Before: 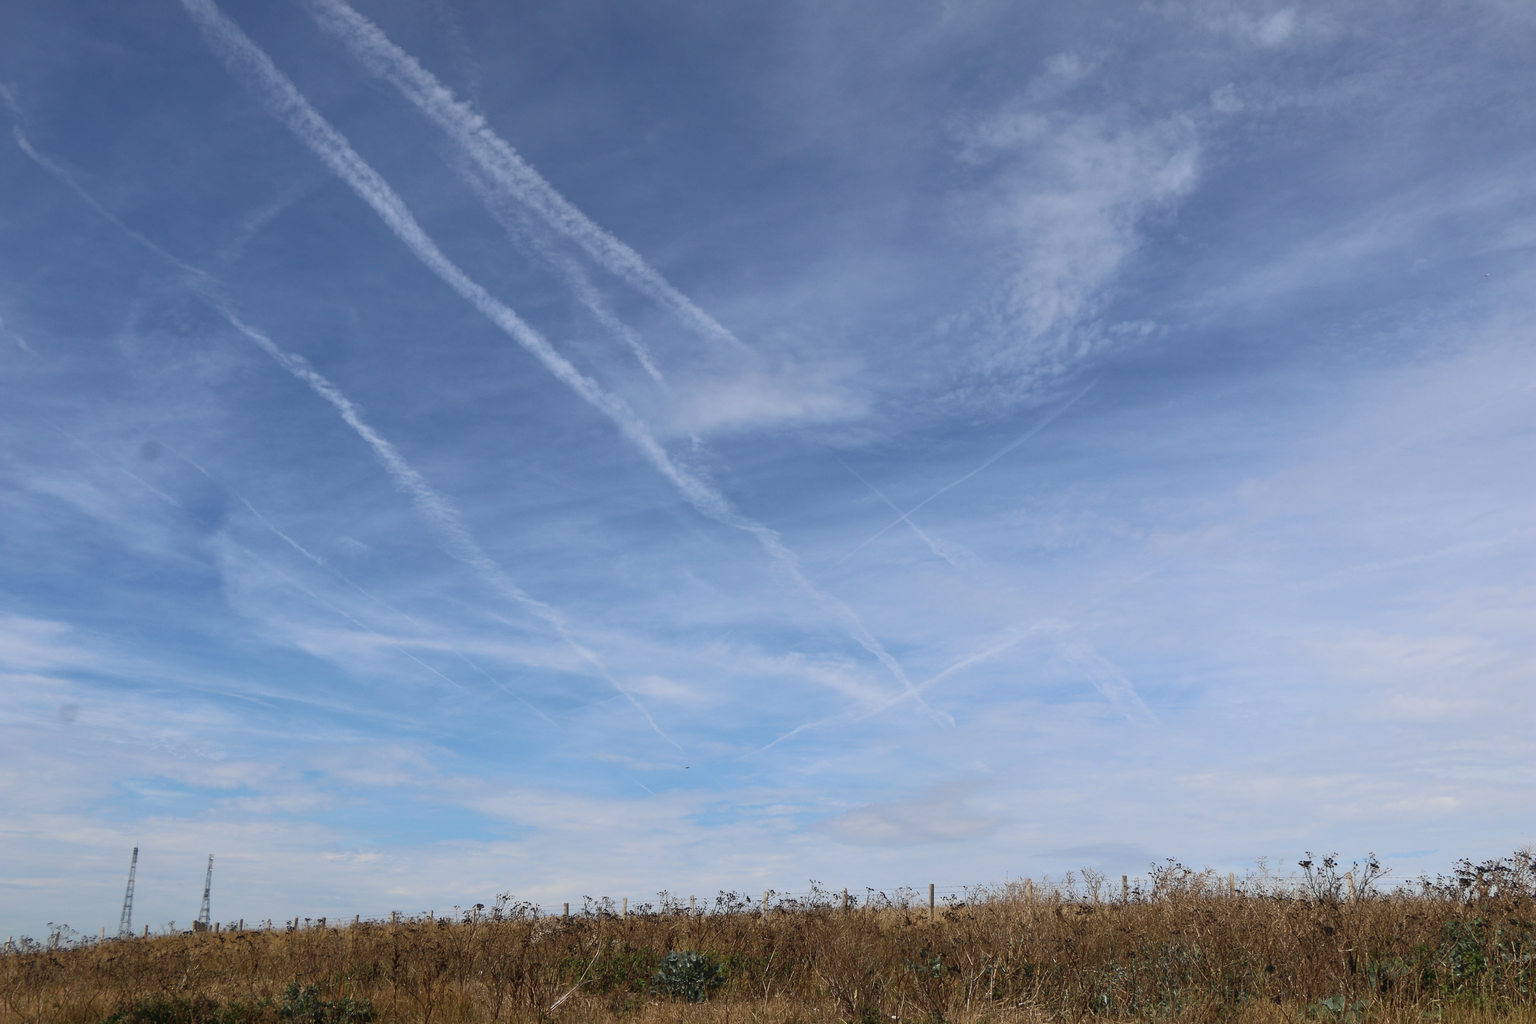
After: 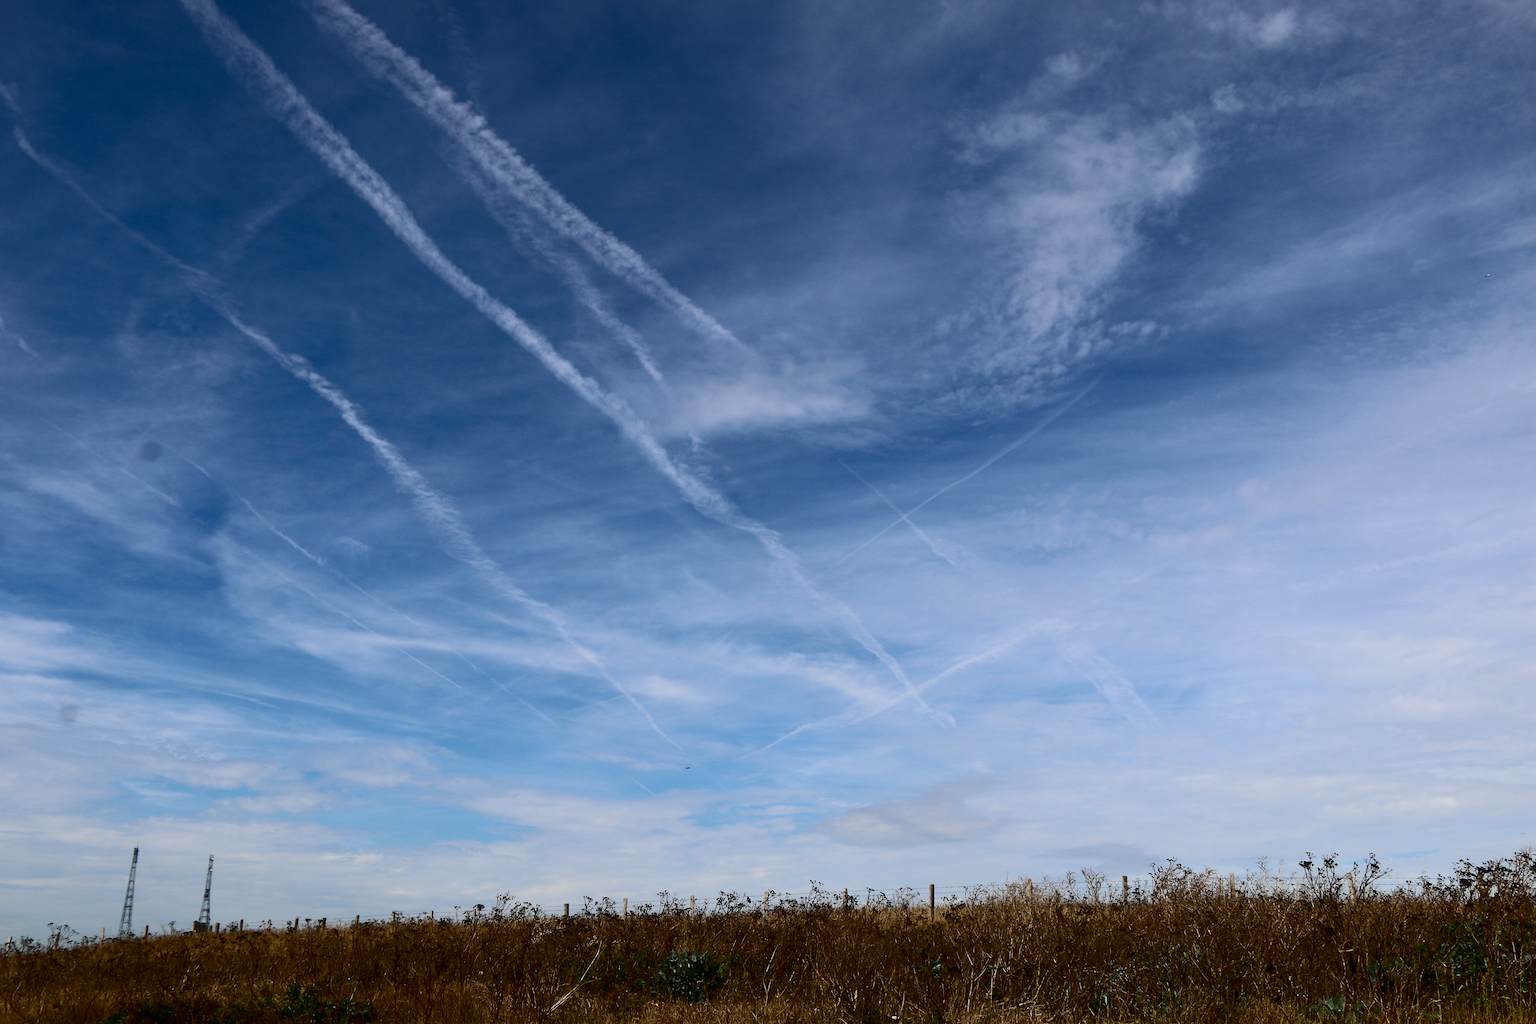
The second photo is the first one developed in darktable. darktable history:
contrast brightness saturation: contrast 0.239, brightness -0.244, saturation 0.144
